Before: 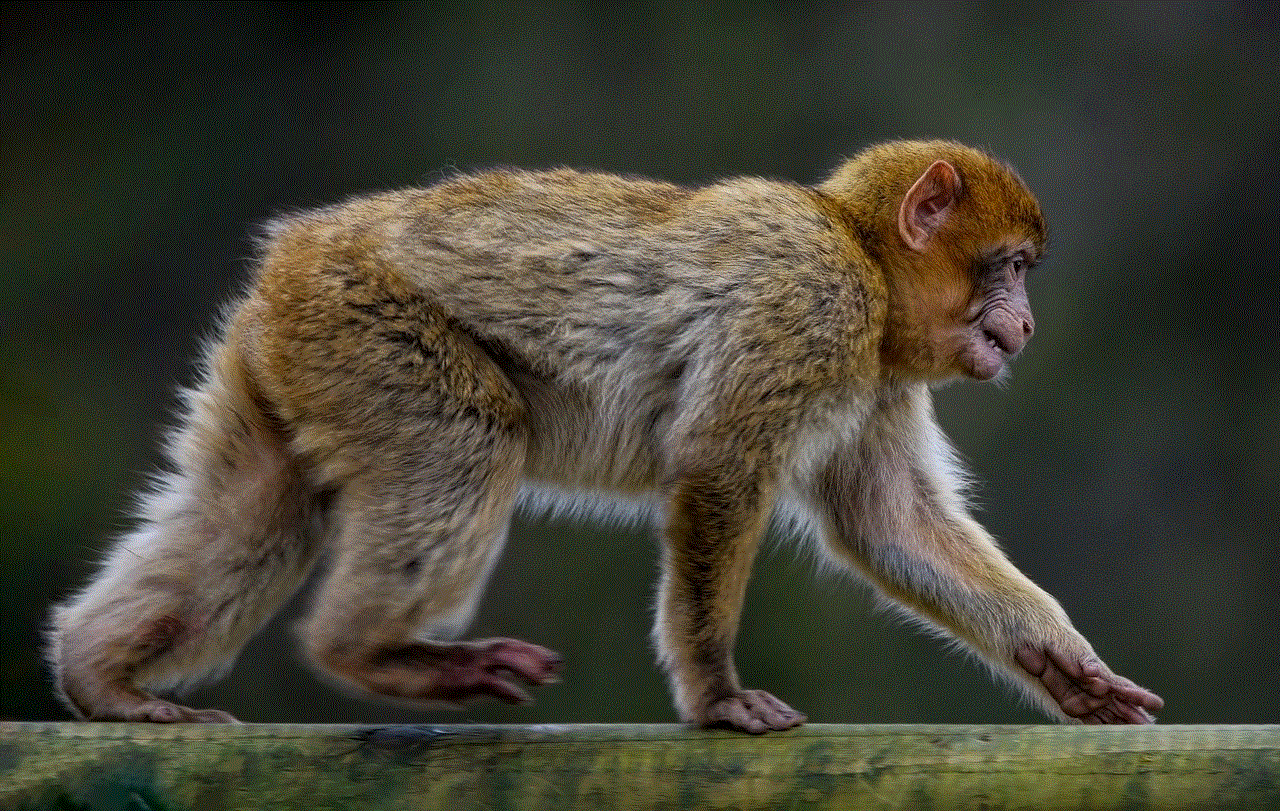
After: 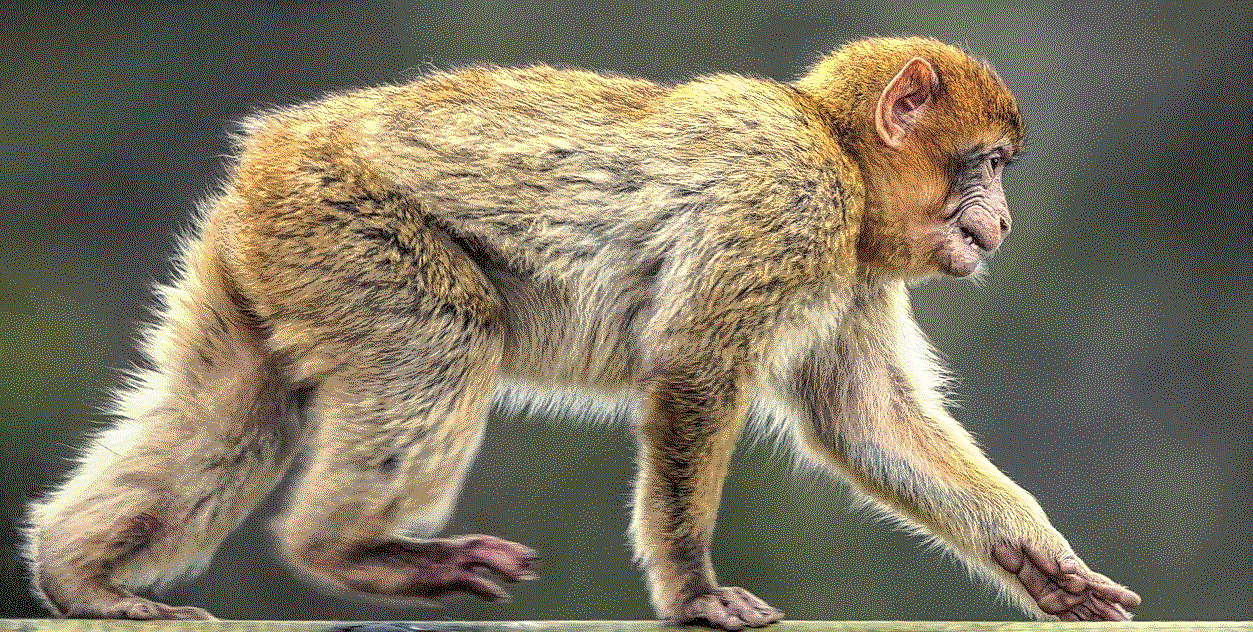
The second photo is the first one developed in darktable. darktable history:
crop and rotate: left 1.814%, top 12.818%, right 0.25%, bottom 9.225%
exposure: black level correction 0, exposure 1.1 EV, compensate highlight preservation false
color balance rgb: shadows lift › chroma 2%, shadows lift › hue 263°, highlights gain › chroma 8%, highlights gain › hue 84°, linear chroma grading › global chroma -15%, saturation formula JzAzBz (2021)
tone equalizer: on, module defaults
local contrast: on, module defaults
contrast brightness saturation: brightness 0.13
sharpen: on, module defaults
